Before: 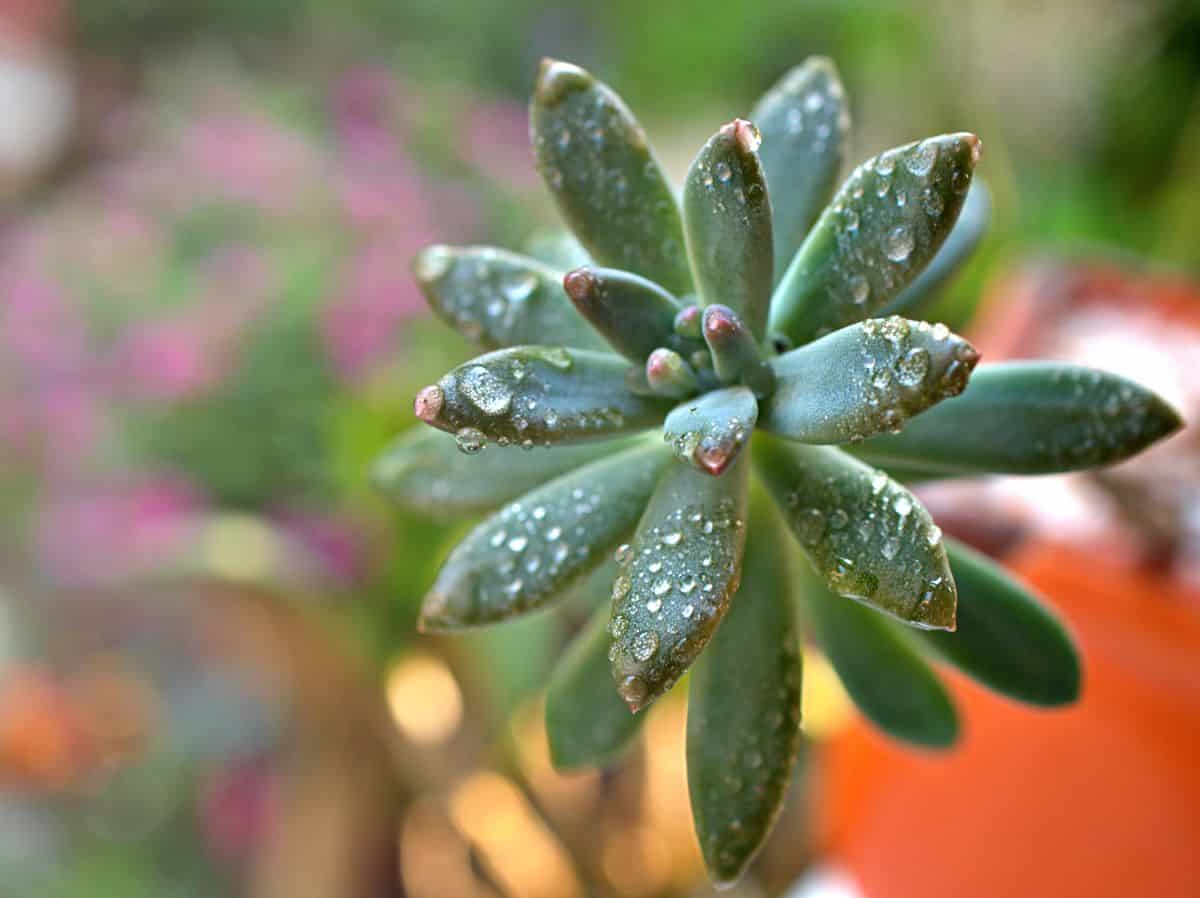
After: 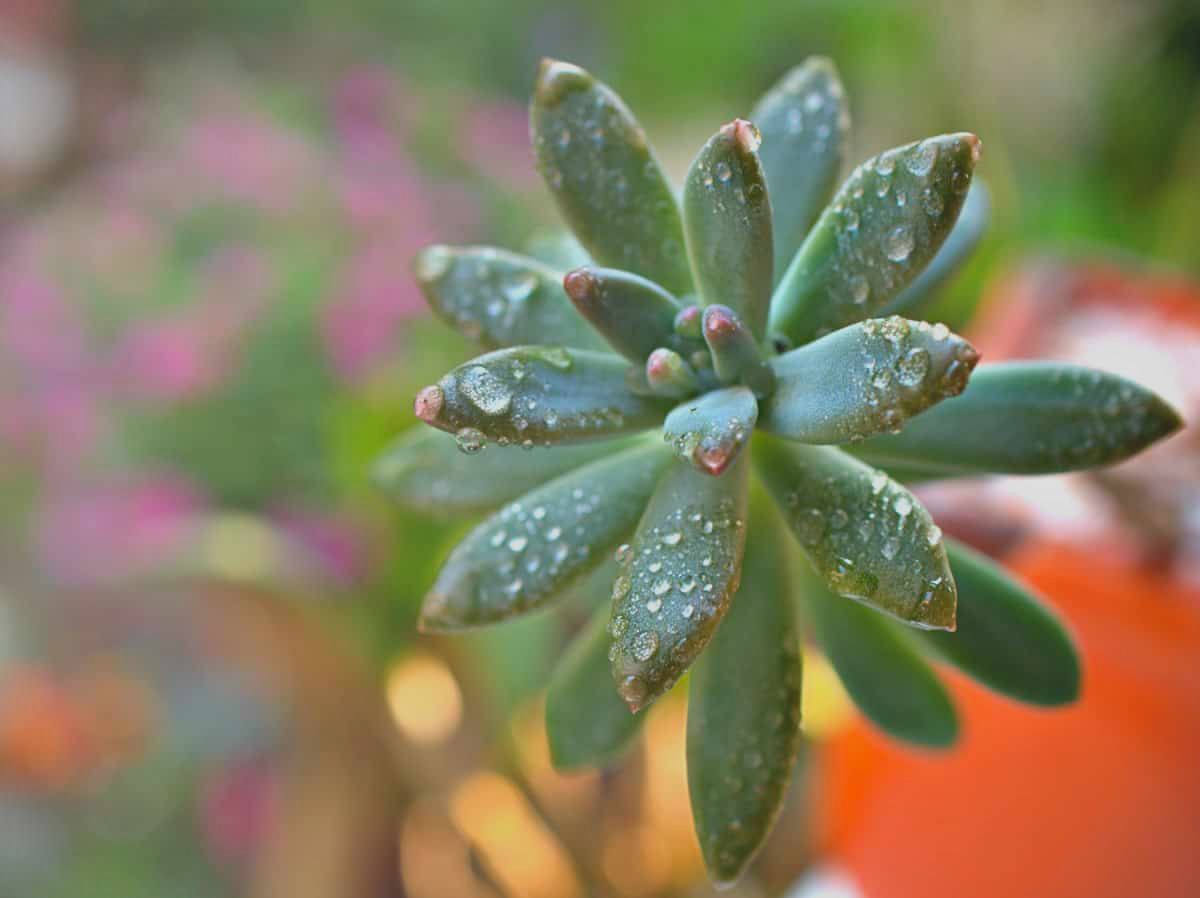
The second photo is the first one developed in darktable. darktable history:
shadows and highlights: low approximation 0.01, soften with gaussian
local contrast: detail 69%
vignetting: fall-off start 100.28%, brightness -0.478
